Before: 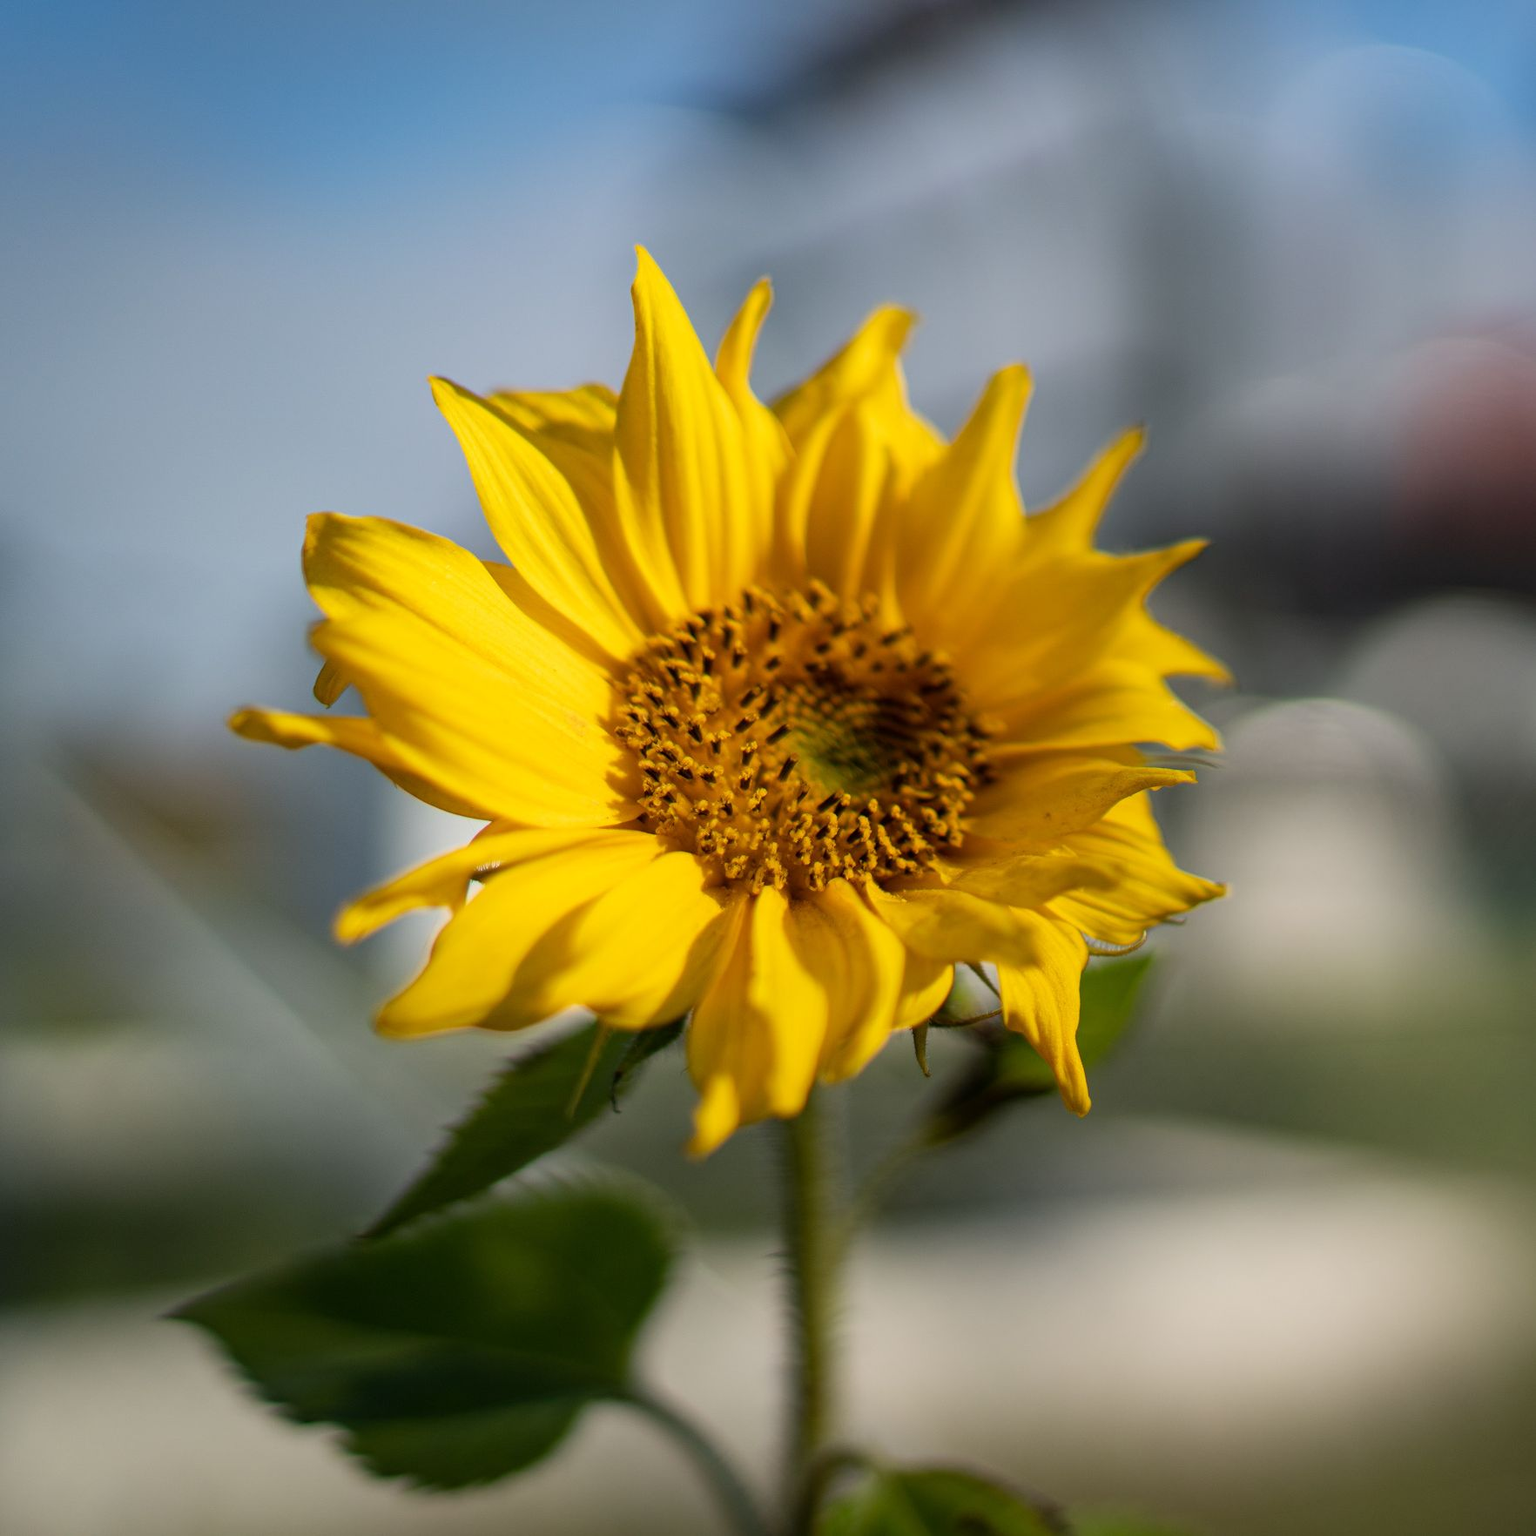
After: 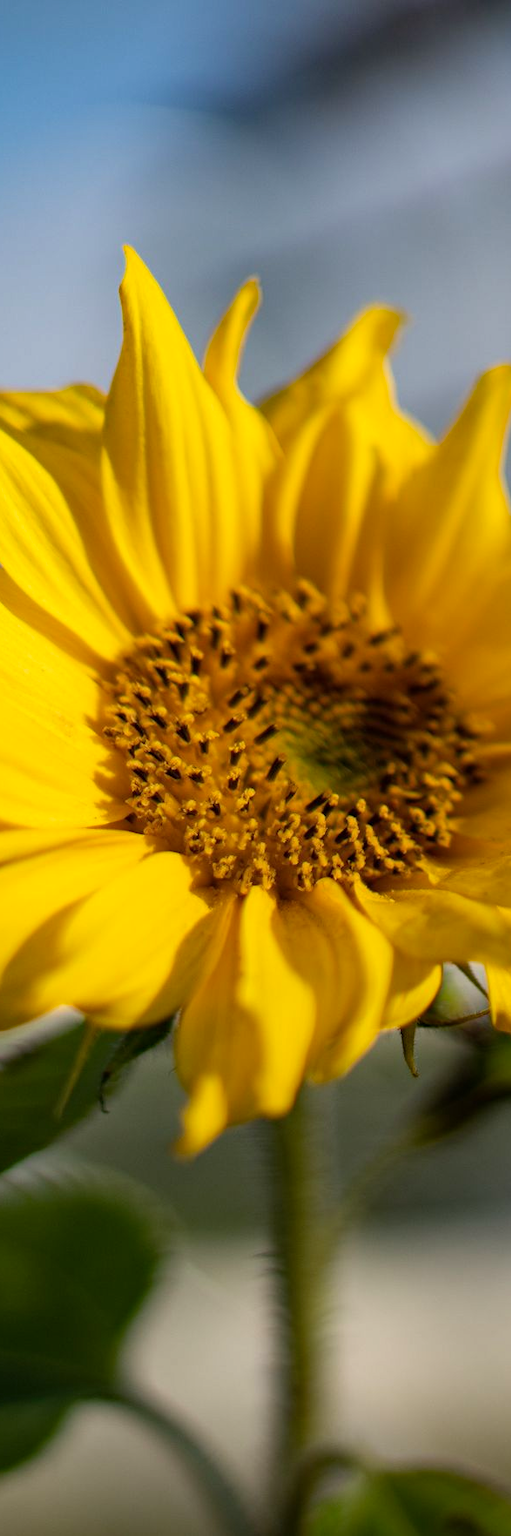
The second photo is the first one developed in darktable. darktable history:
haze removal: compatibility mode true, adaptive false
crop: left 33.36%, right 33.36%
